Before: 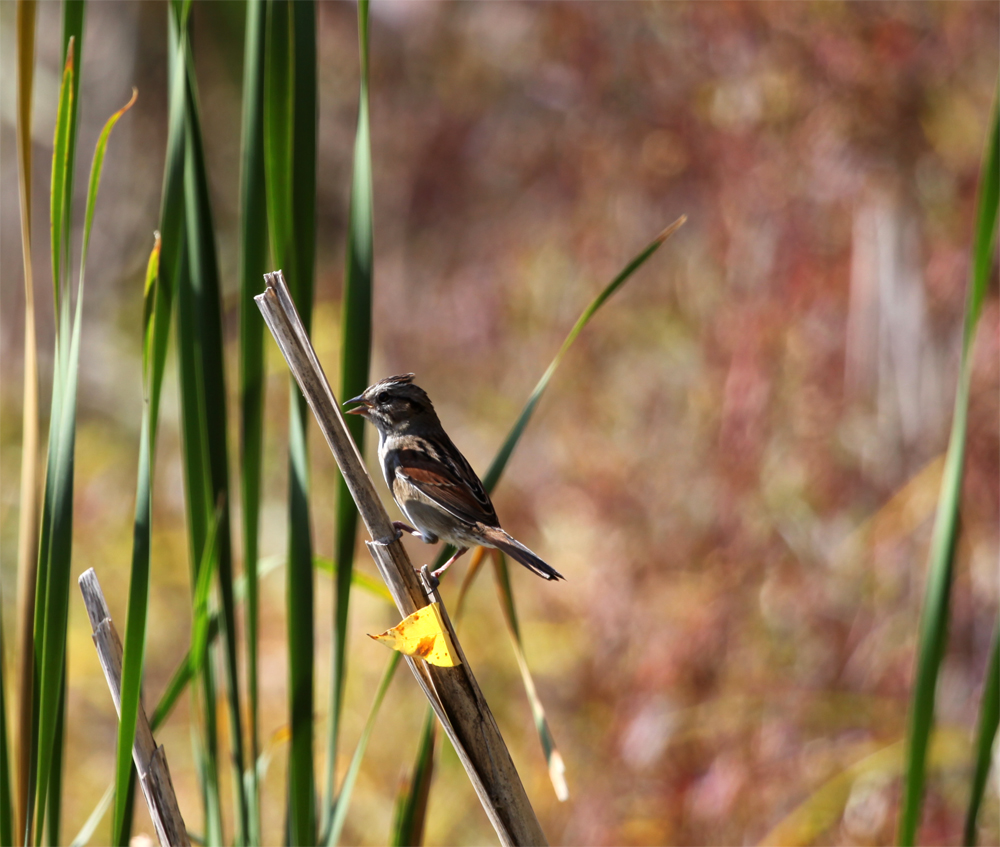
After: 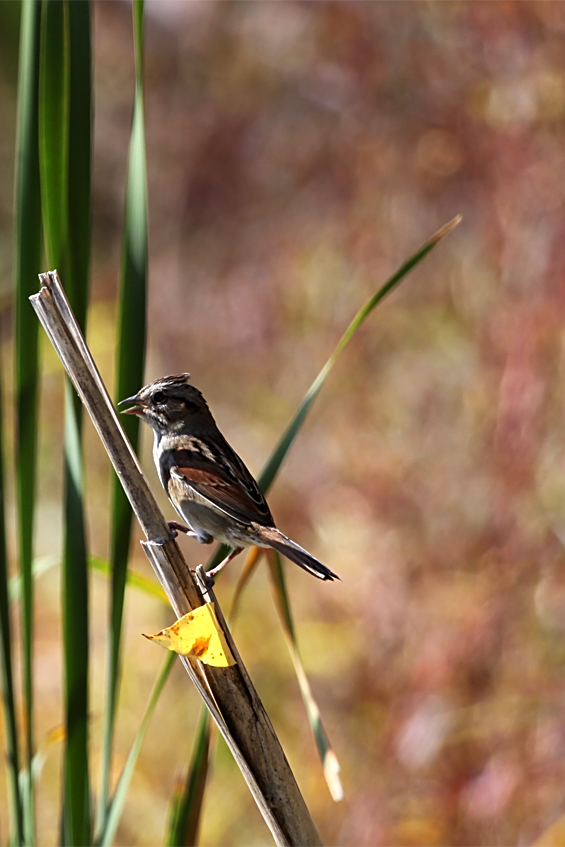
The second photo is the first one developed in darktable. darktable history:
exposure: compensate highlight preservation false
crop and rotate: left 22.522%, right 20.96%
sharpen: on, module defaults
